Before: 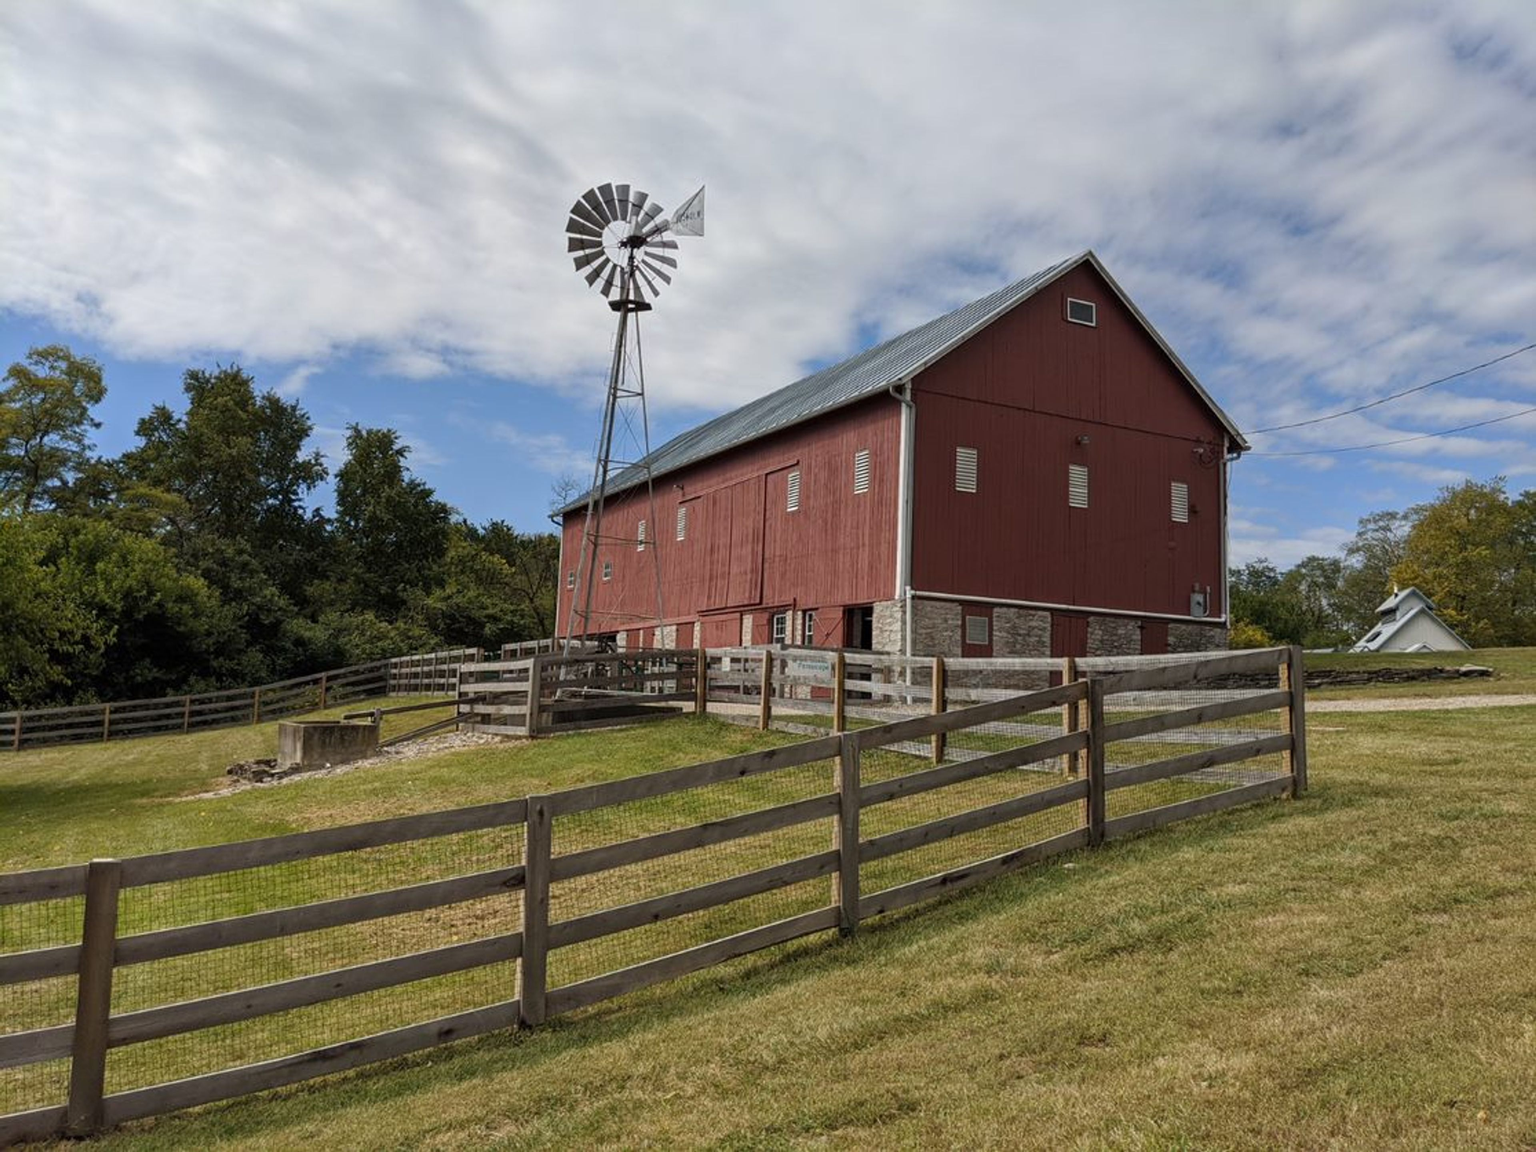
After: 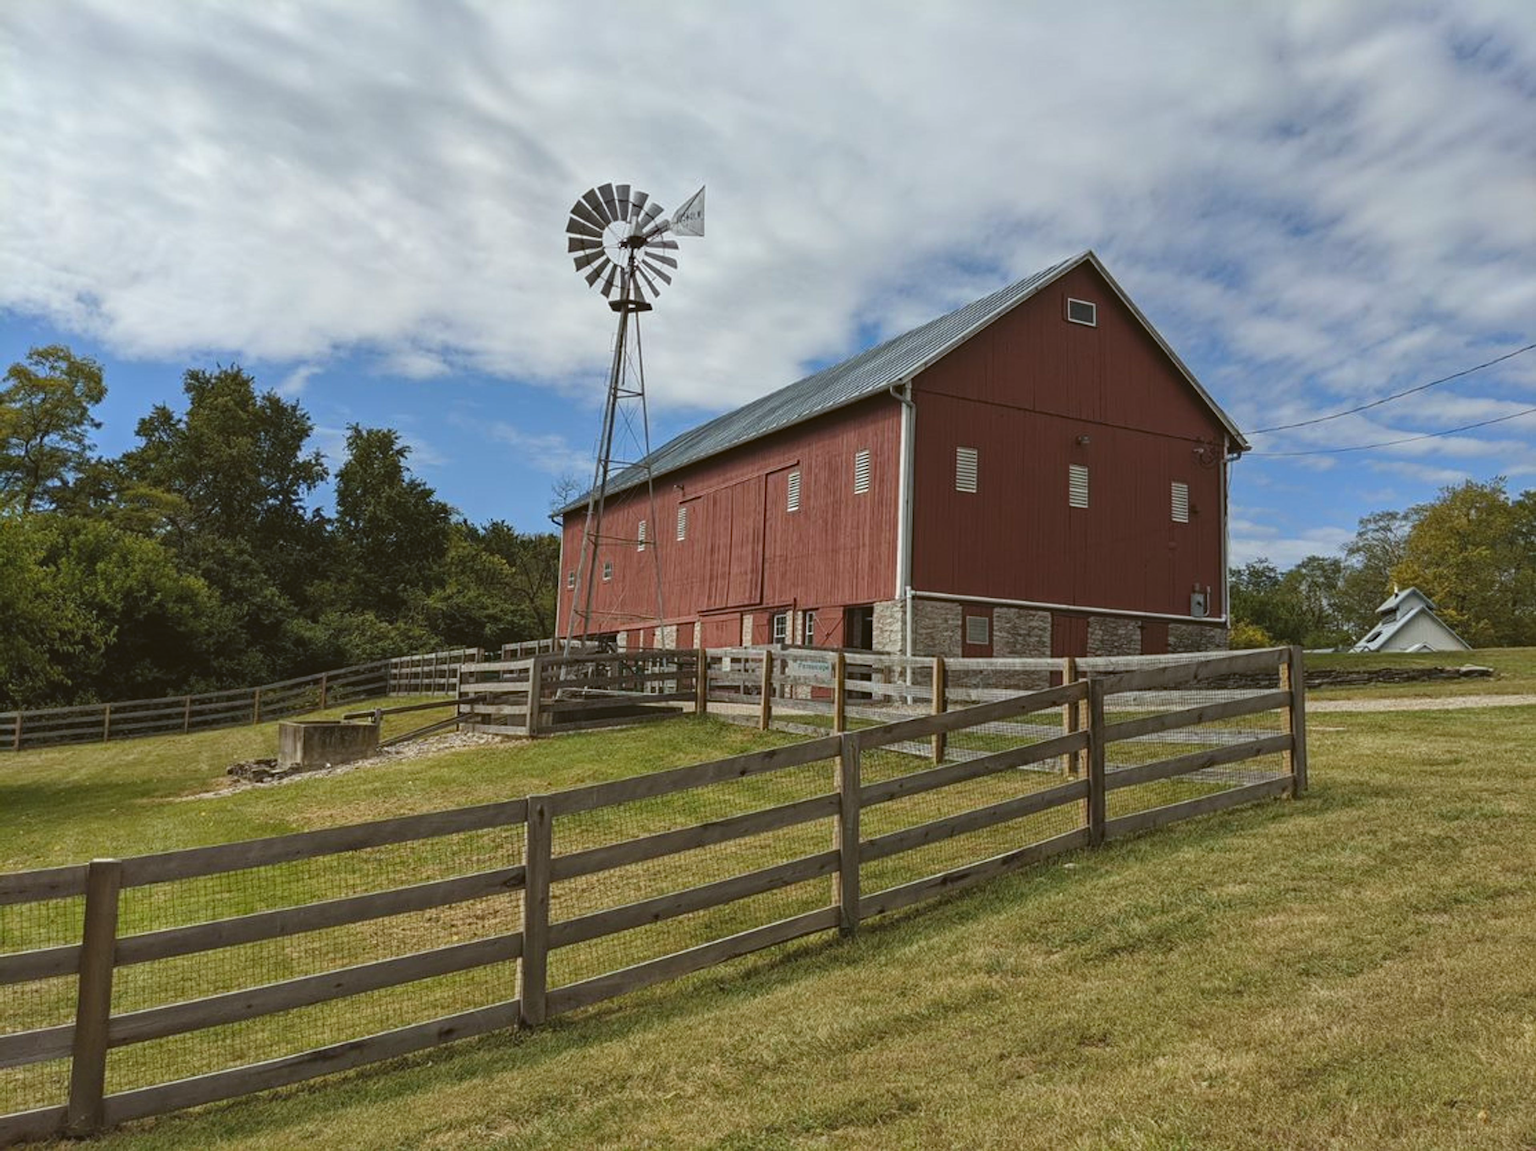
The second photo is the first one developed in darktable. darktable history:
exposure: black level correction -0.005, exposure 0.054 EV, compensate highlight preservation false
color balance: lift [1.004, 1.002, 1.002, 0.998], gamma [1, 1.007, 1.002, 0.993], gain [1, 0.977, 1.013, 1.023], contrast -3.64%
haze removal: compatibility mode true, adaptive false
